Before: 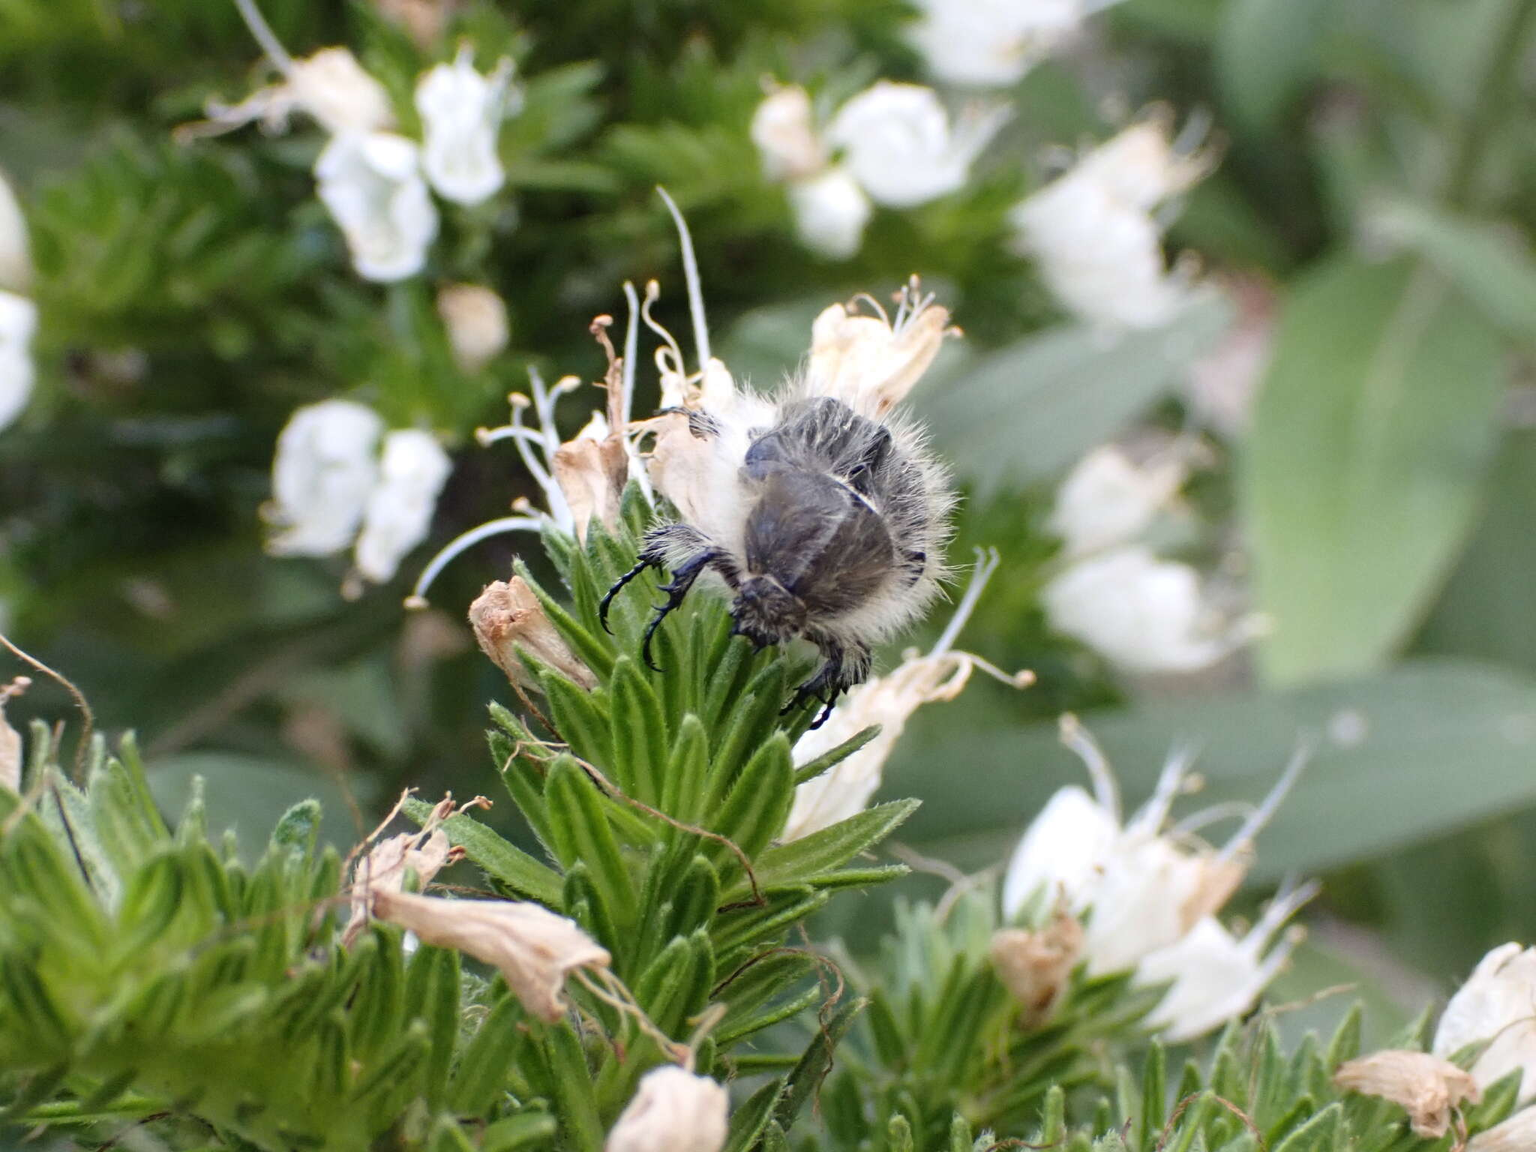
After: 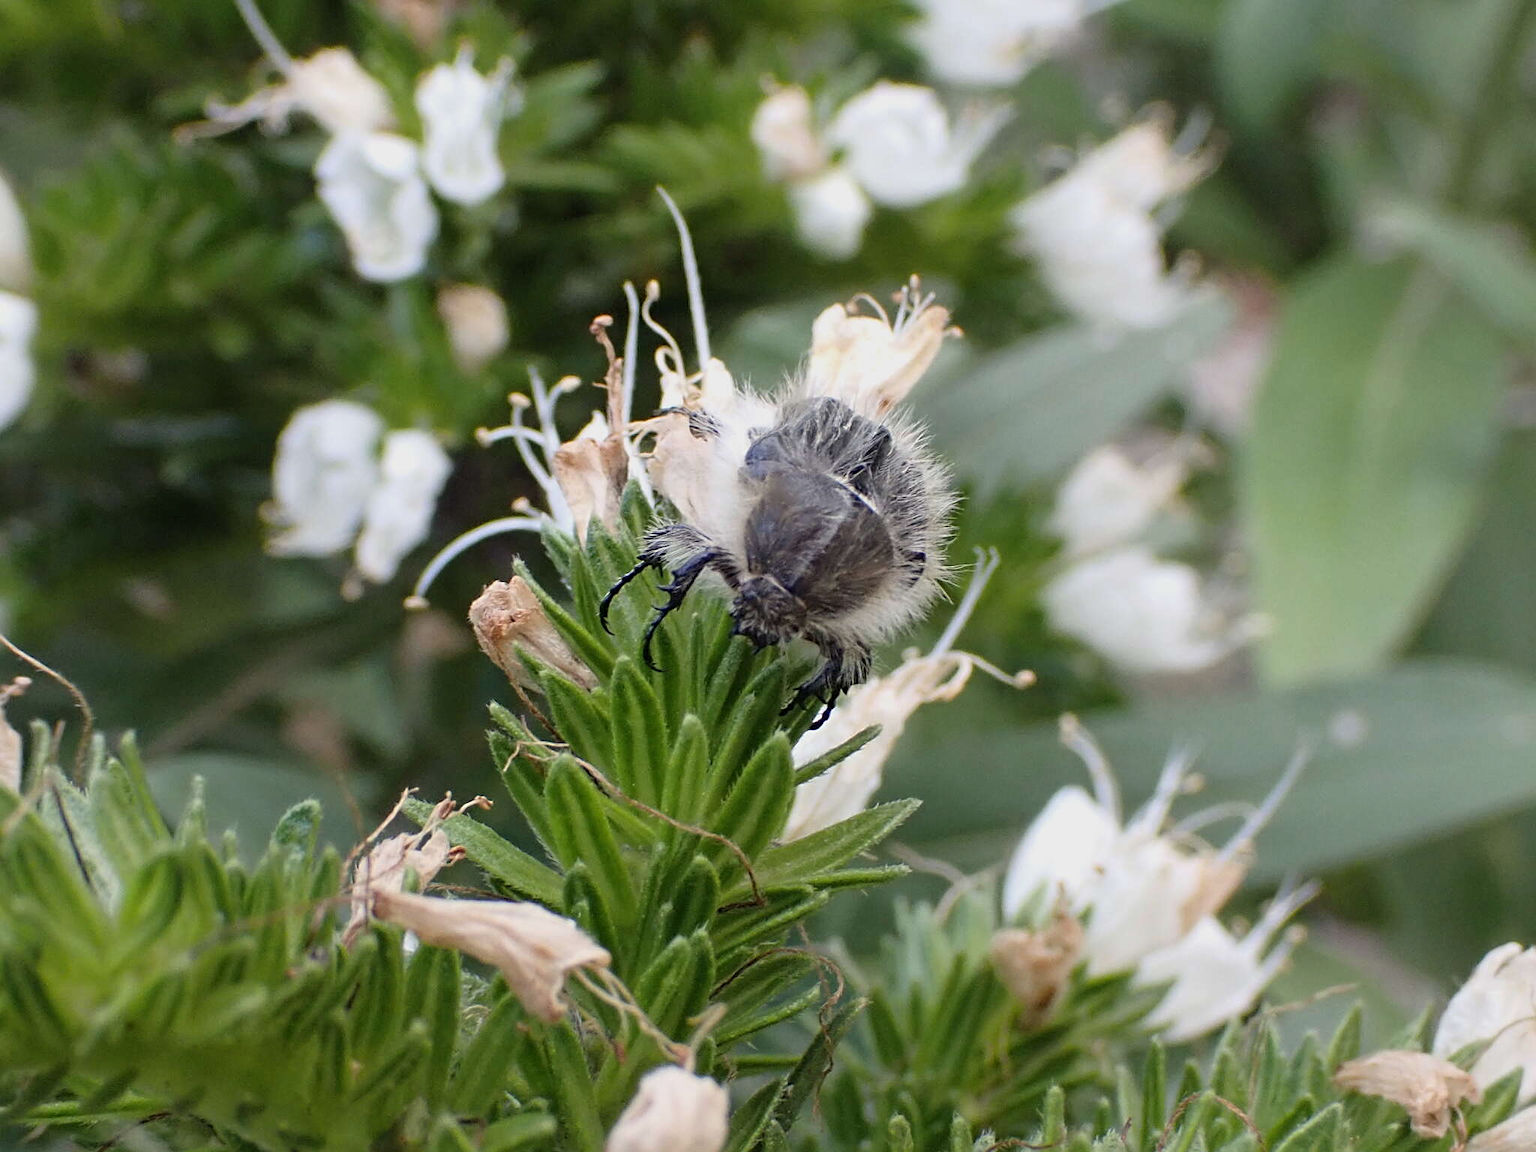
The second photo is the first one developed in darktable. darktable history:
exposure: exposure -0.262 EV, compensate highlight preservation false
sharpen: on, module defaults
